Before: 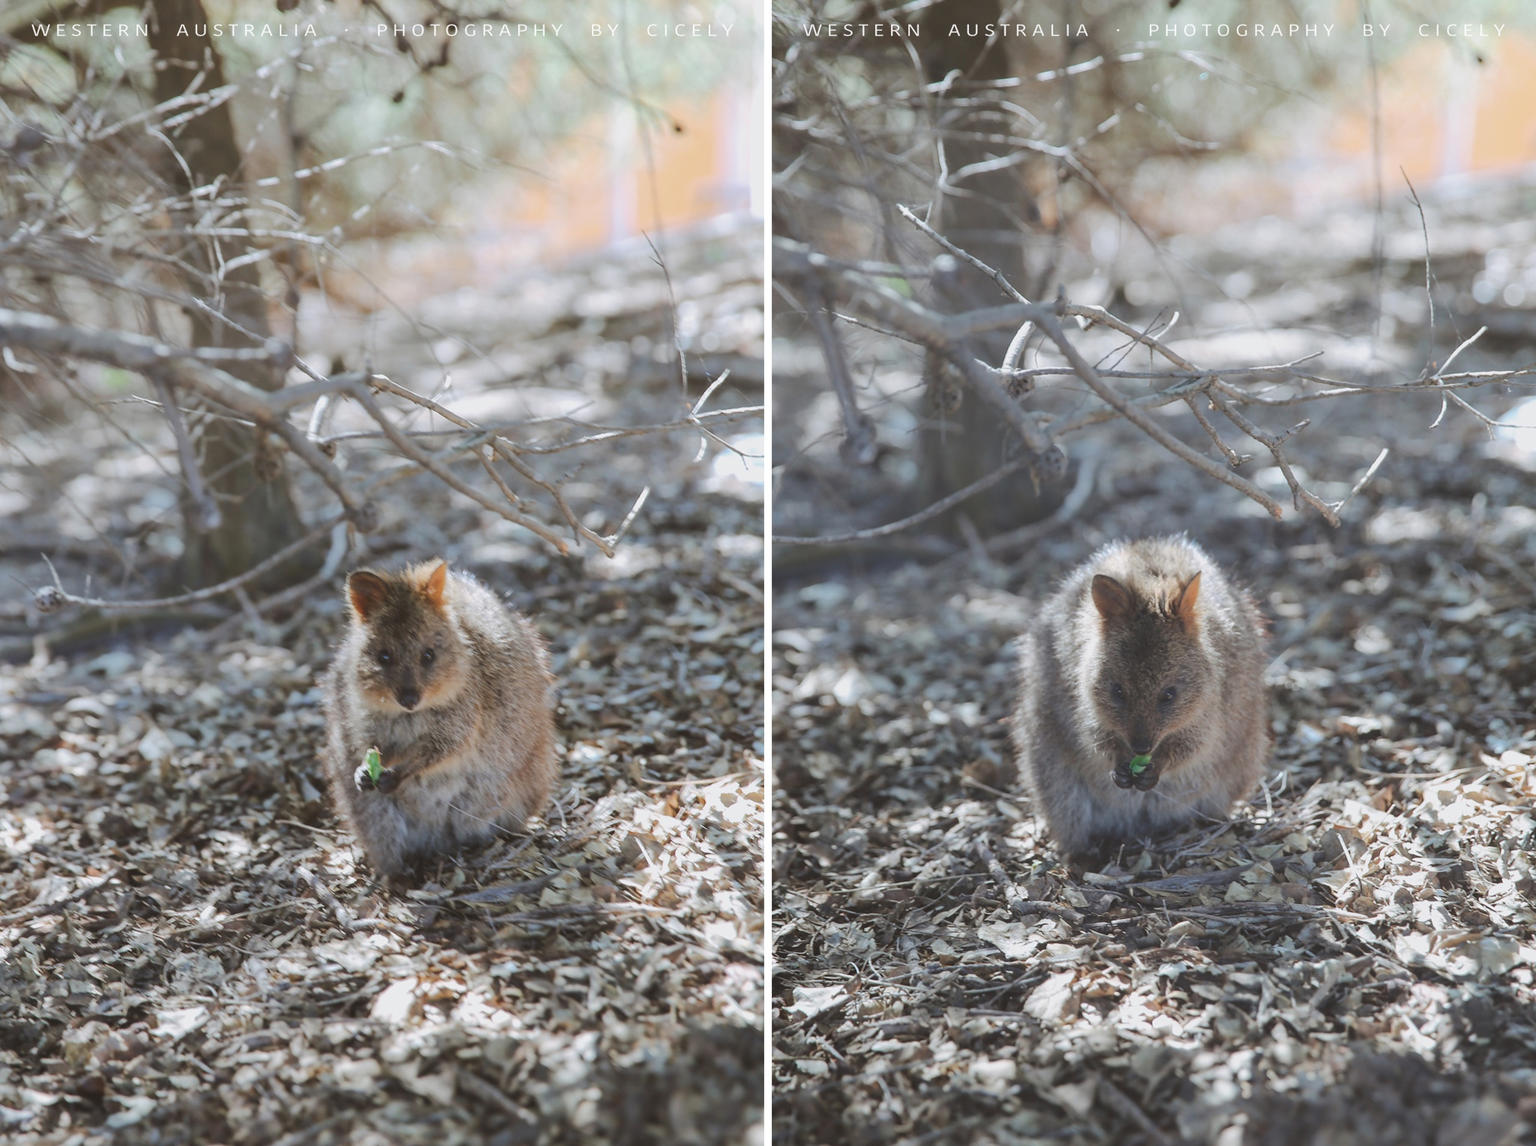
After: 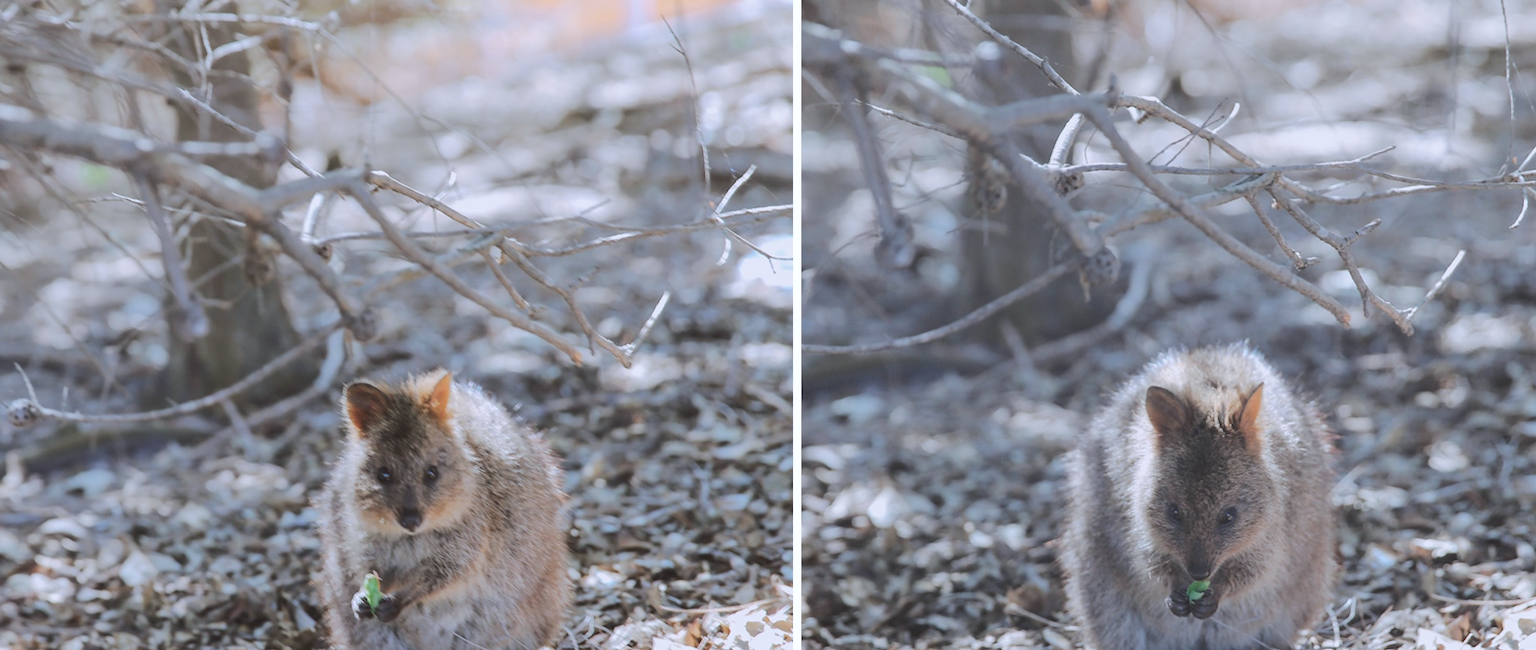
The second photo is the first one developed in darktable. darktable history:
crop: left 1.808%, top 18.877%, right 5.272%, bottom 28.403%
tone curve: curves: ch0 [(0, 0) (0.003, 0.006) (0.011, 0.014) (0.025, 0.024) (0.044, 0.035) (0.069, 0.046) (0.1, 0.074) (0.136, 0.115) (0.177, 0.161) (0.224, 0.226) (0.277, 0.293) (0.335, 0.364) (0.399, 0.441) (0.468, 0.52) (0.543, 0.58) (0.623, 0.657) (0.709, 0.72) (0.801, 0.794) (0.898, 0.883) (1, 1)], color space Lab, independent channels, preserve colors none
color calibration: illuminant as shot in camera, x 0.358, y 0.373, temperature 4628.91 K
